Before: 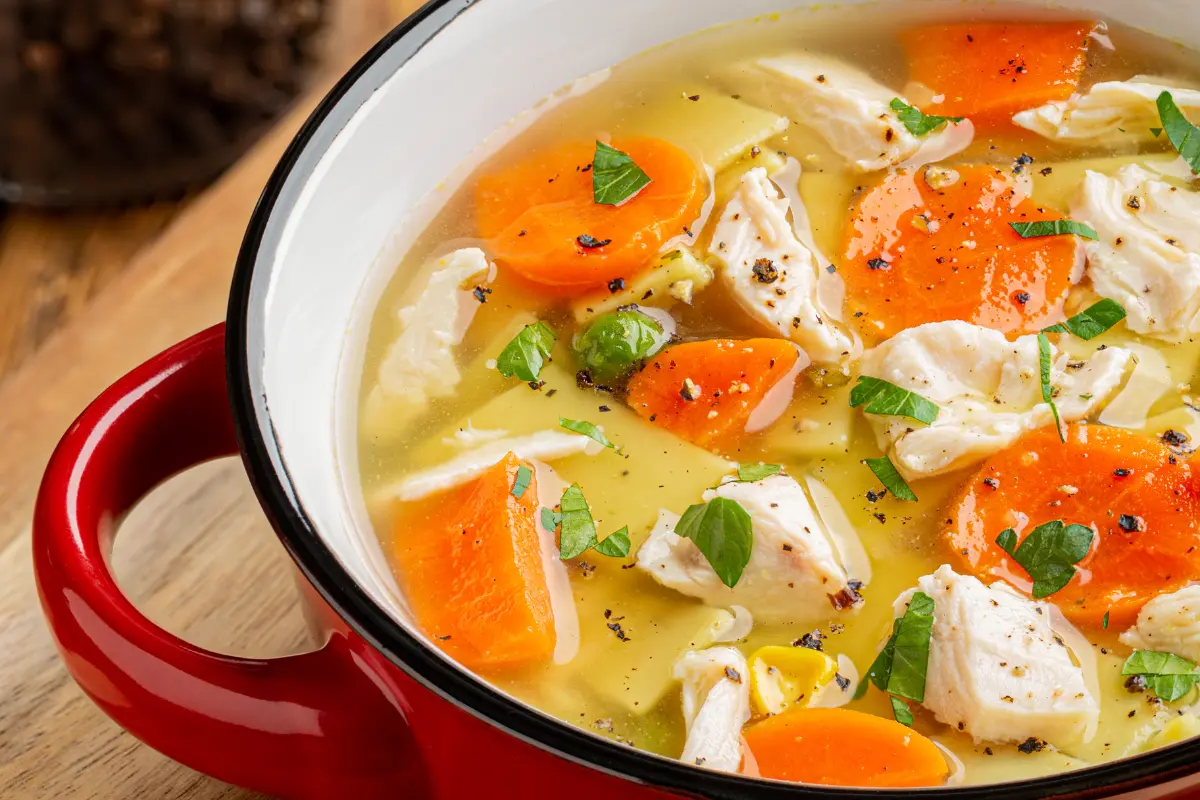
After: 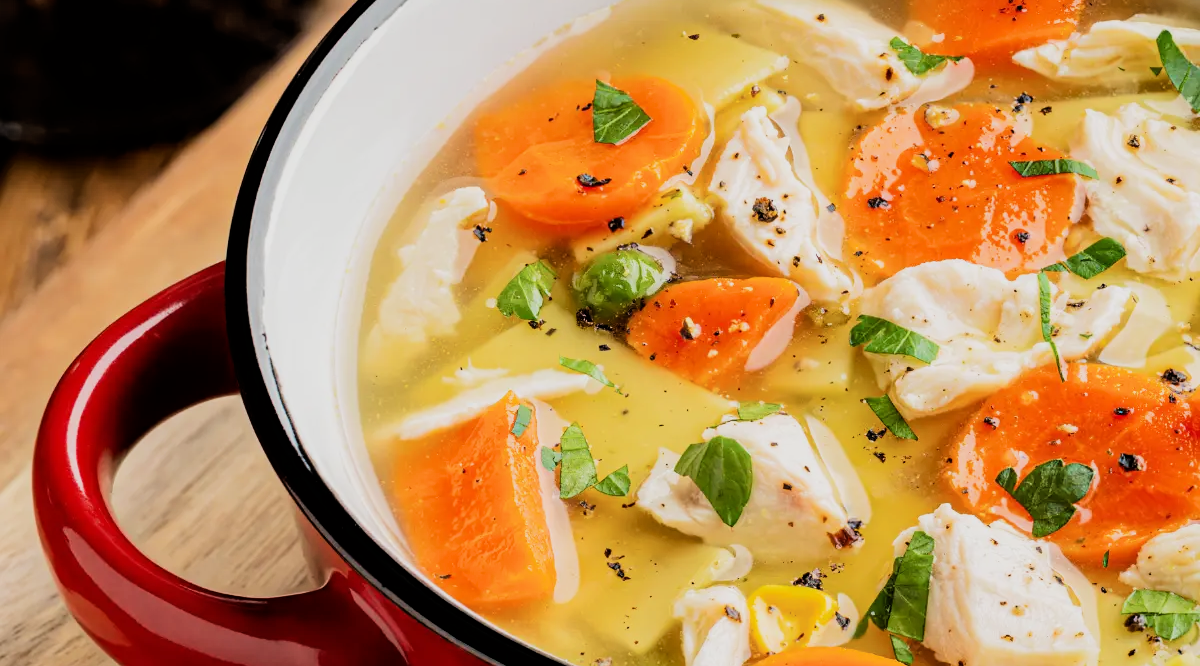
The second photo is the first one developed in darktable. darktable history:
crop: top 7.625%, bottom 8.027%
filmic rgb: black relative exposure -5 EV, hardness 2.88, contrast 1.4, highlights saturation mix -30%
